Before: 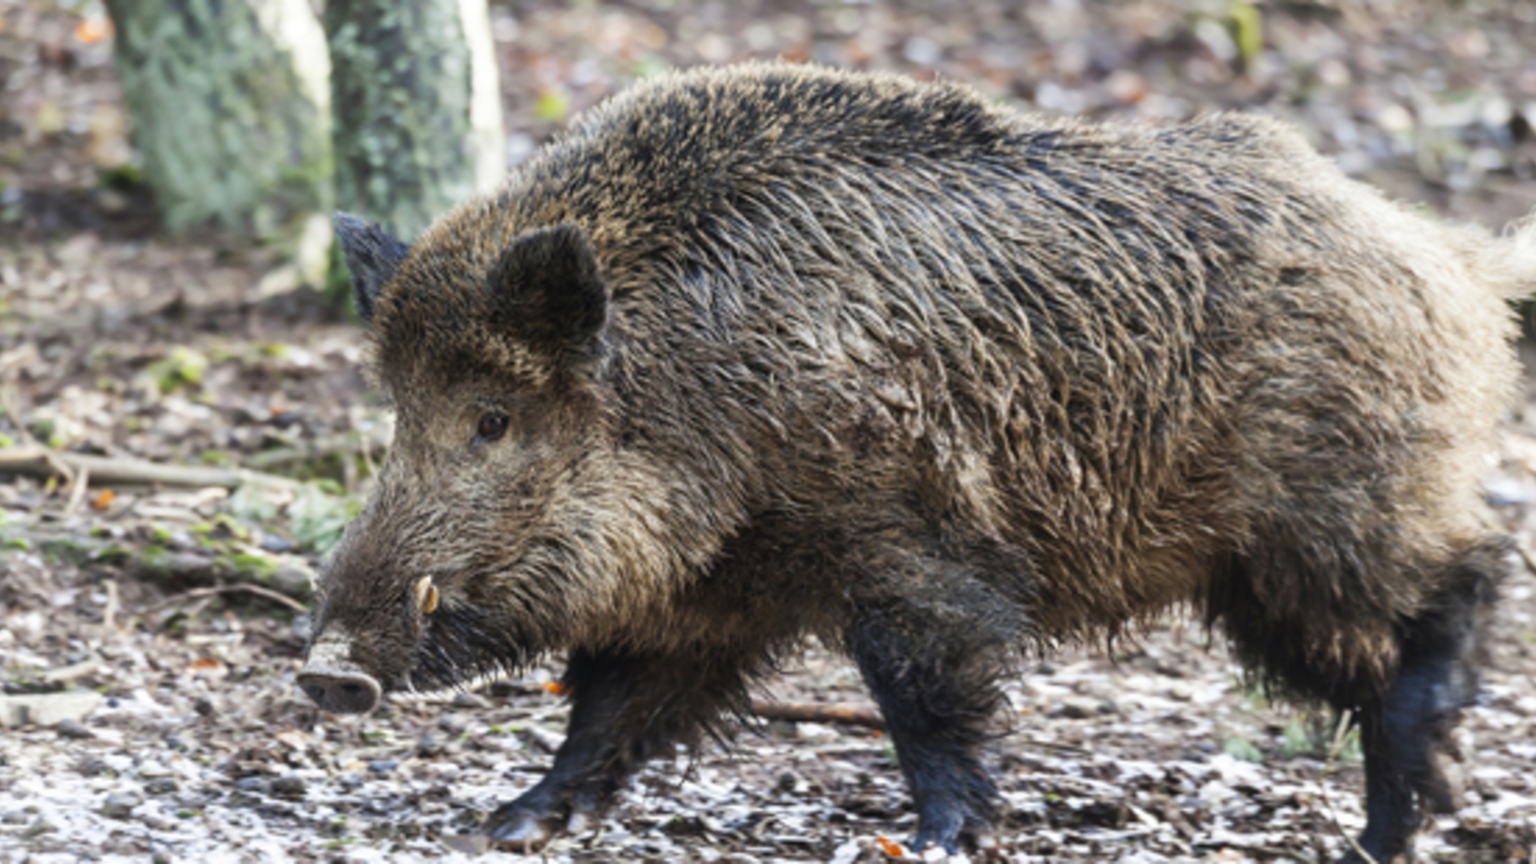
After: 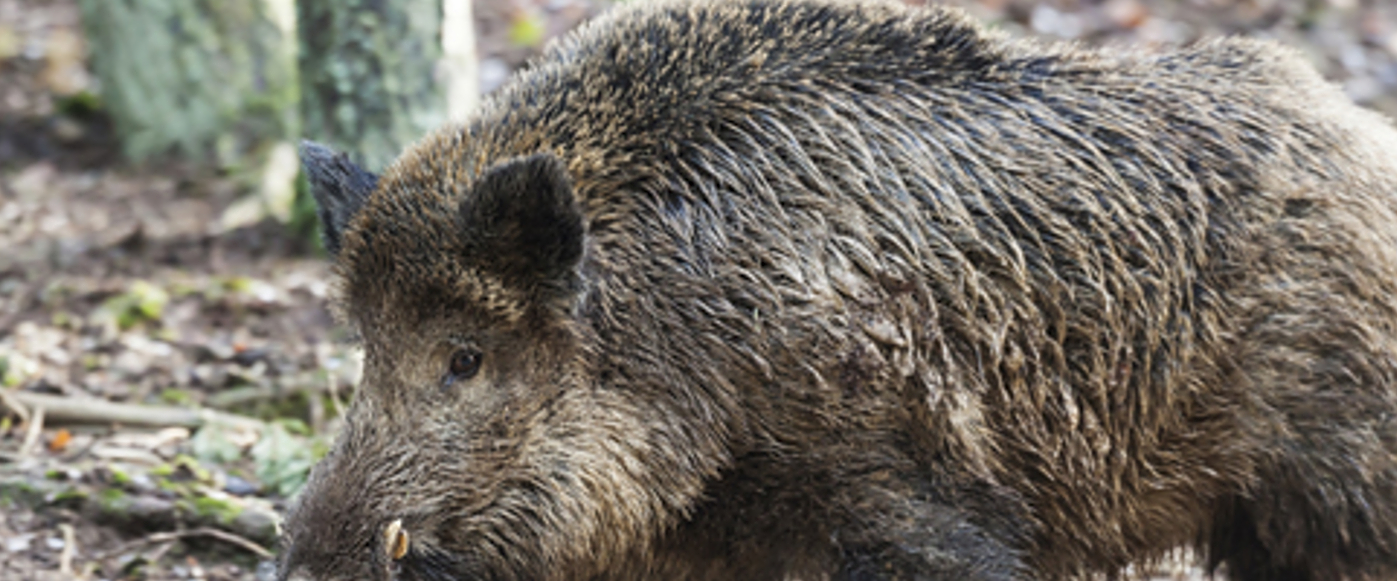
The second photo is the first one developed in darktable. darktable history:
sharpen: on, module defaults
crop: left 3.015%, top 8.969%, right 9.647%, bottom 26.457%
